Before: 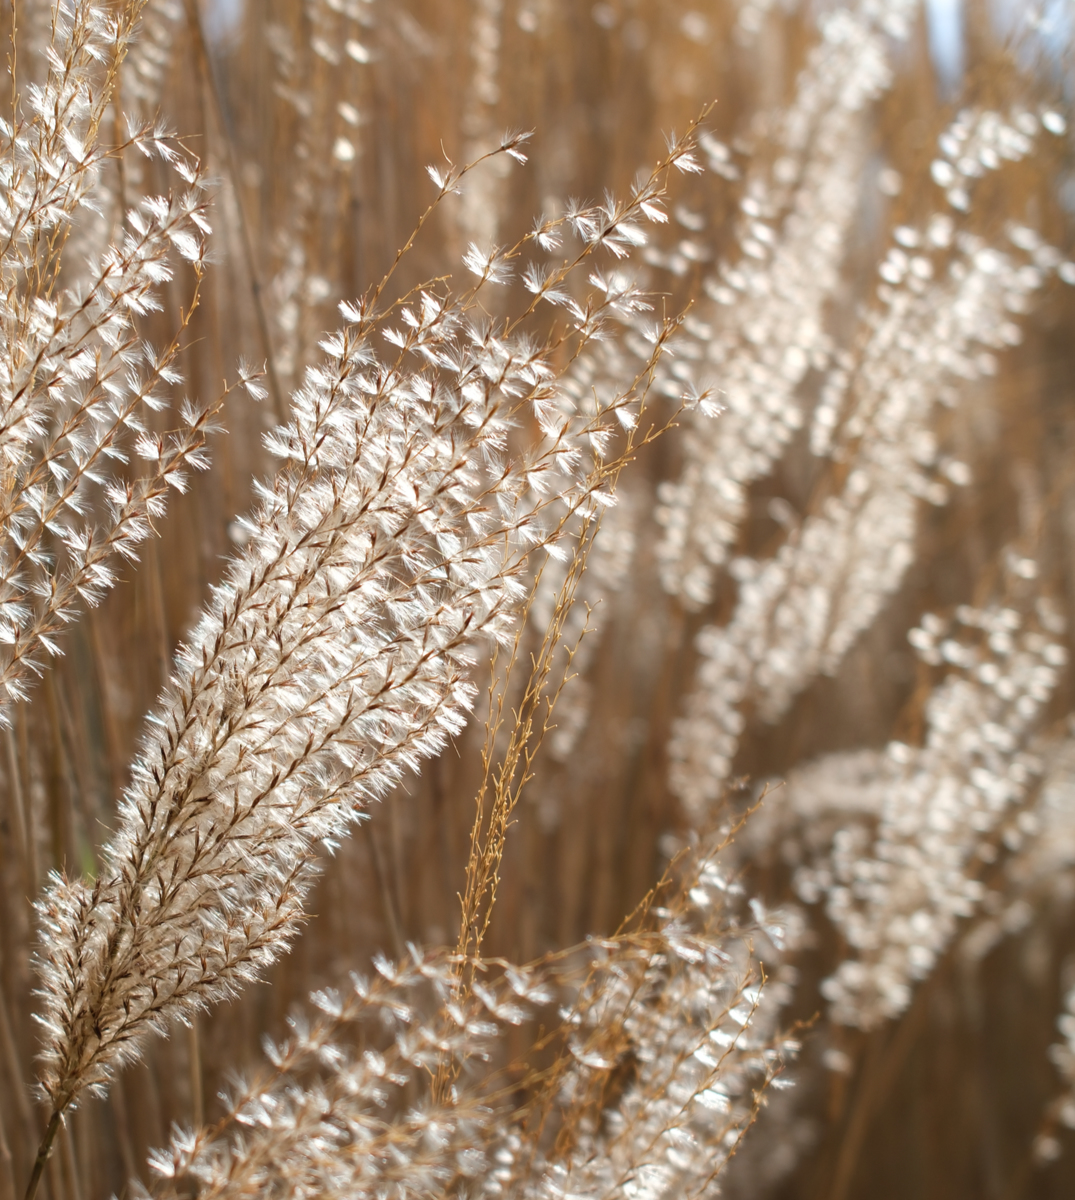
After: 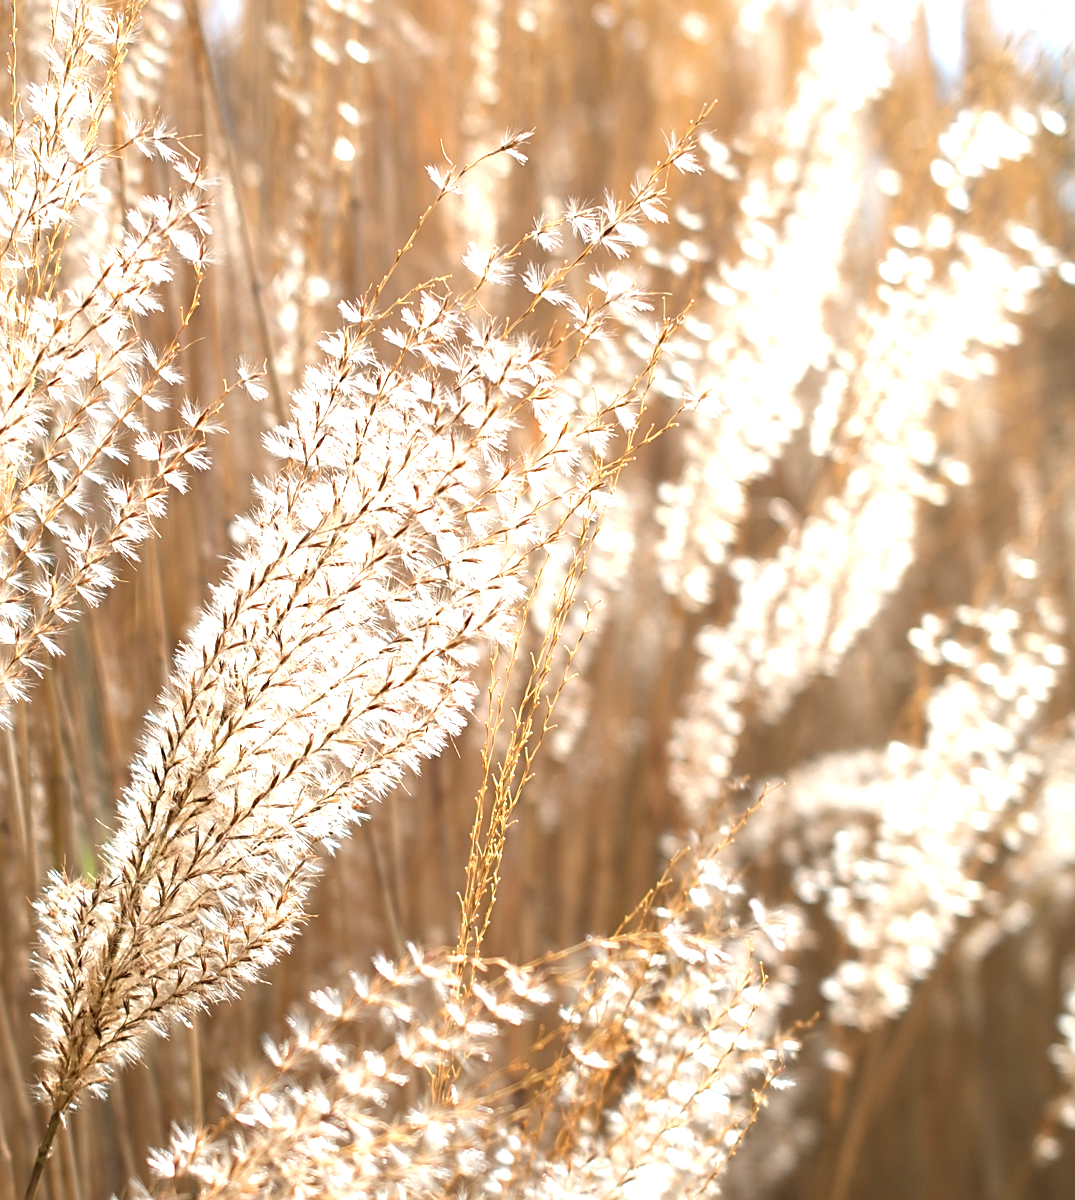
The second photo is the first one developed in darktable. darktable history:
exposure: exposure 1.202 EV, compensate exposure bias true, compensate highlight preservation false
sharpen: on, module defaults
